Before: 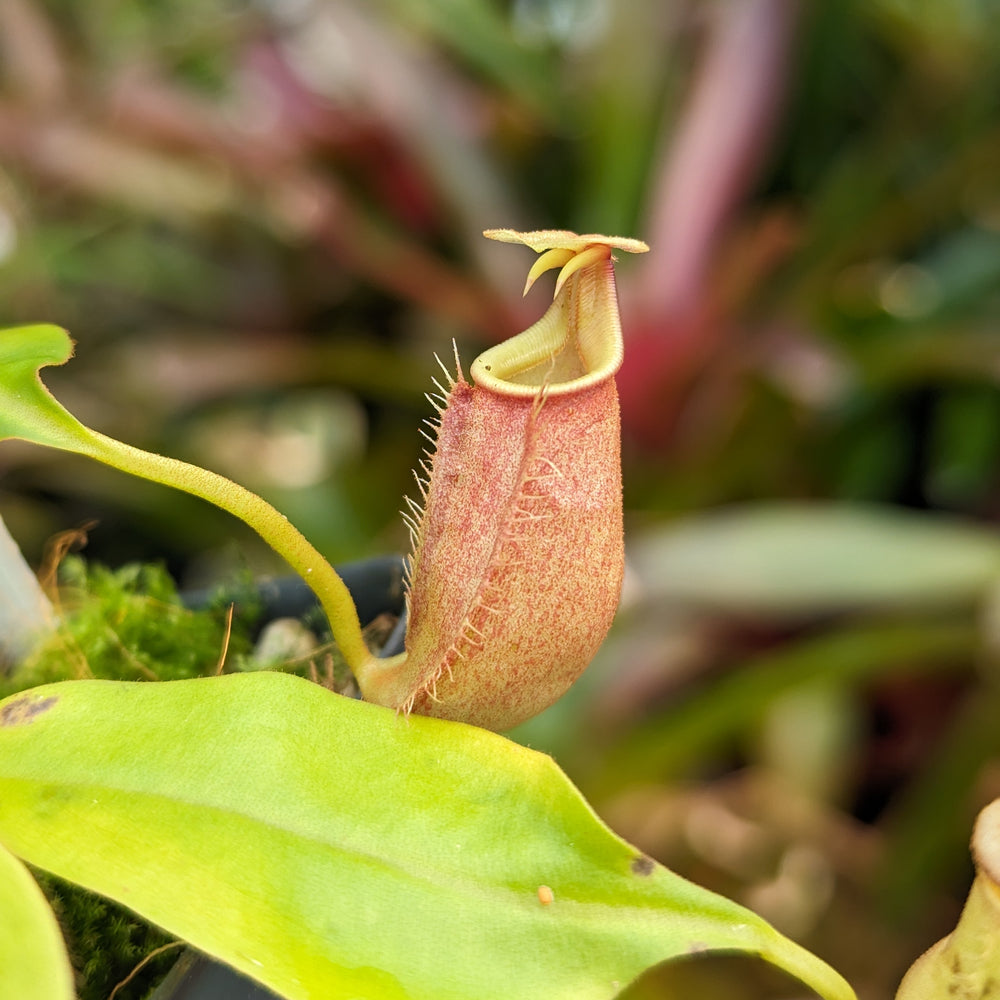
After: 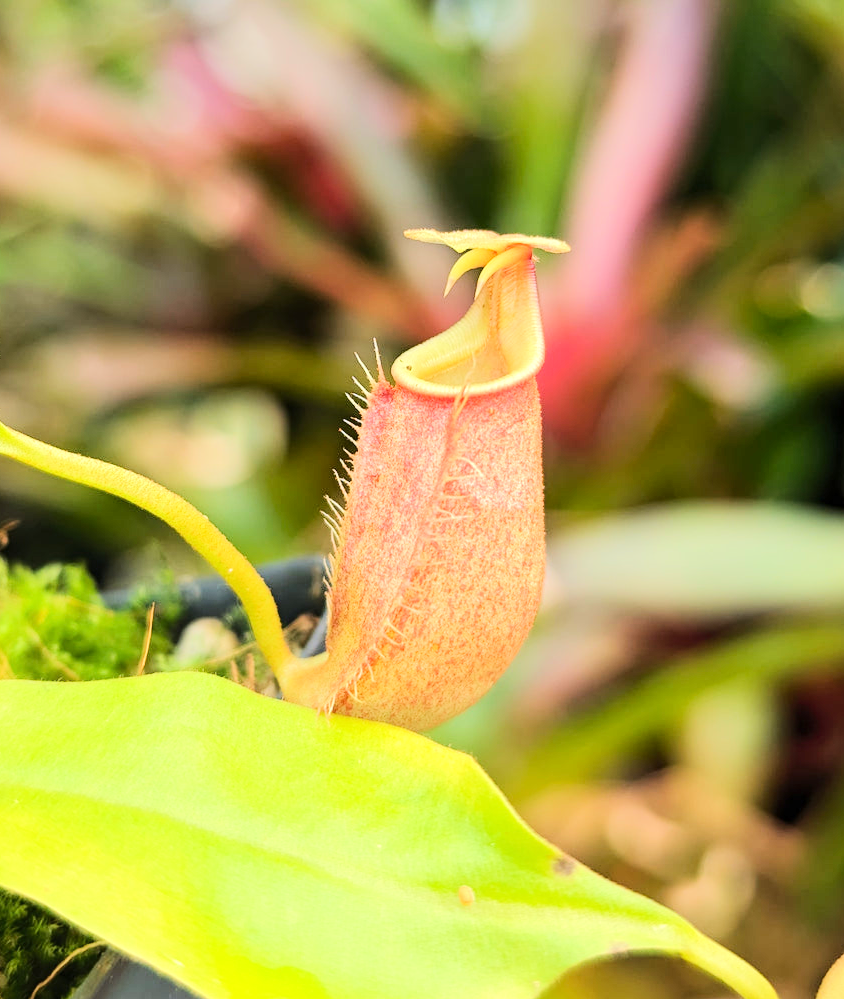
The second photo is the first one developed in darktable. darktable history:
tone equalizer: -7 EV 0.144 EV, -6 EV 0.564 EV, -5 EV 1.15 EV, -4 EV 1.36 EV, -3 EV 1.15 EV, -2 EV 0.6 EV, -1 EV 0.147 EV, edges refinement/feathering 500, mask exposure compensation -1.57 EV, preserve details no
crop: left 7.985%, right 7.535%
levels: levels [0, 0.478, 1]
